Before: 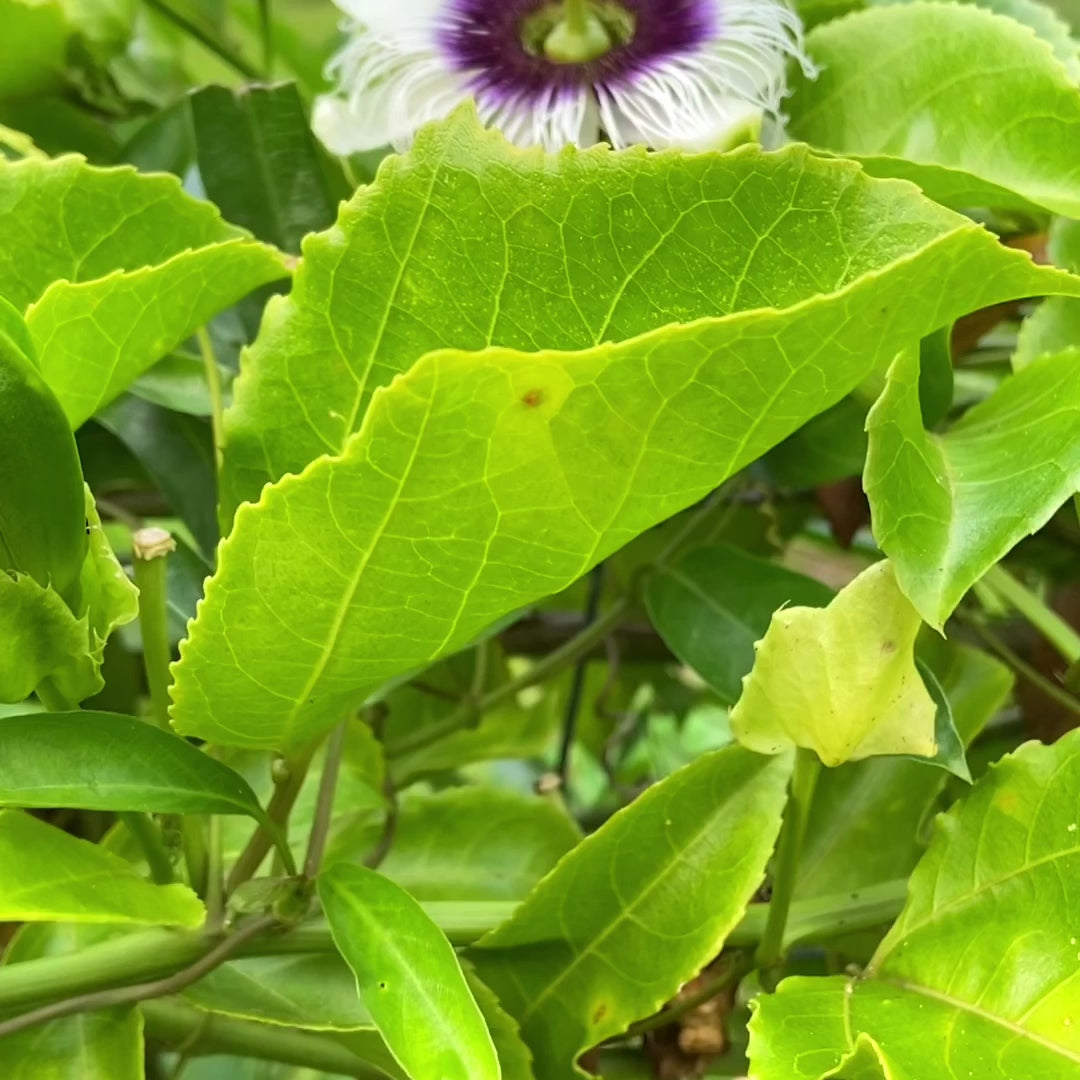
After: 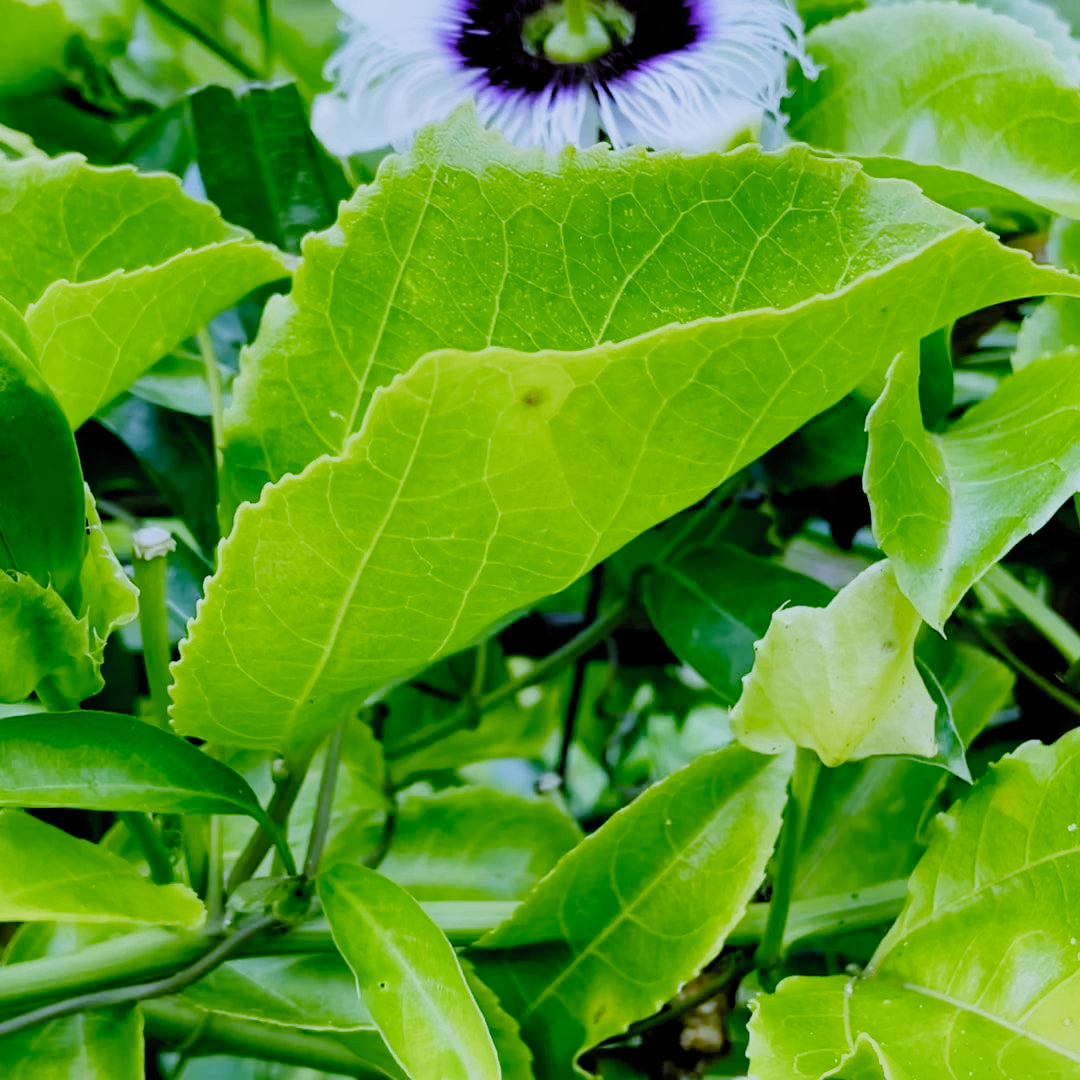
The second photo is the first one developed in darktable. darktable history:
filmic rgb: black relative exposure -2.85 EV, white relative exposure 4.56 EV, hardness 1.77, contrast 1.25, preserve chrominance no, color science v5 (2021)
white balance: red 0.766, blue 1.537
